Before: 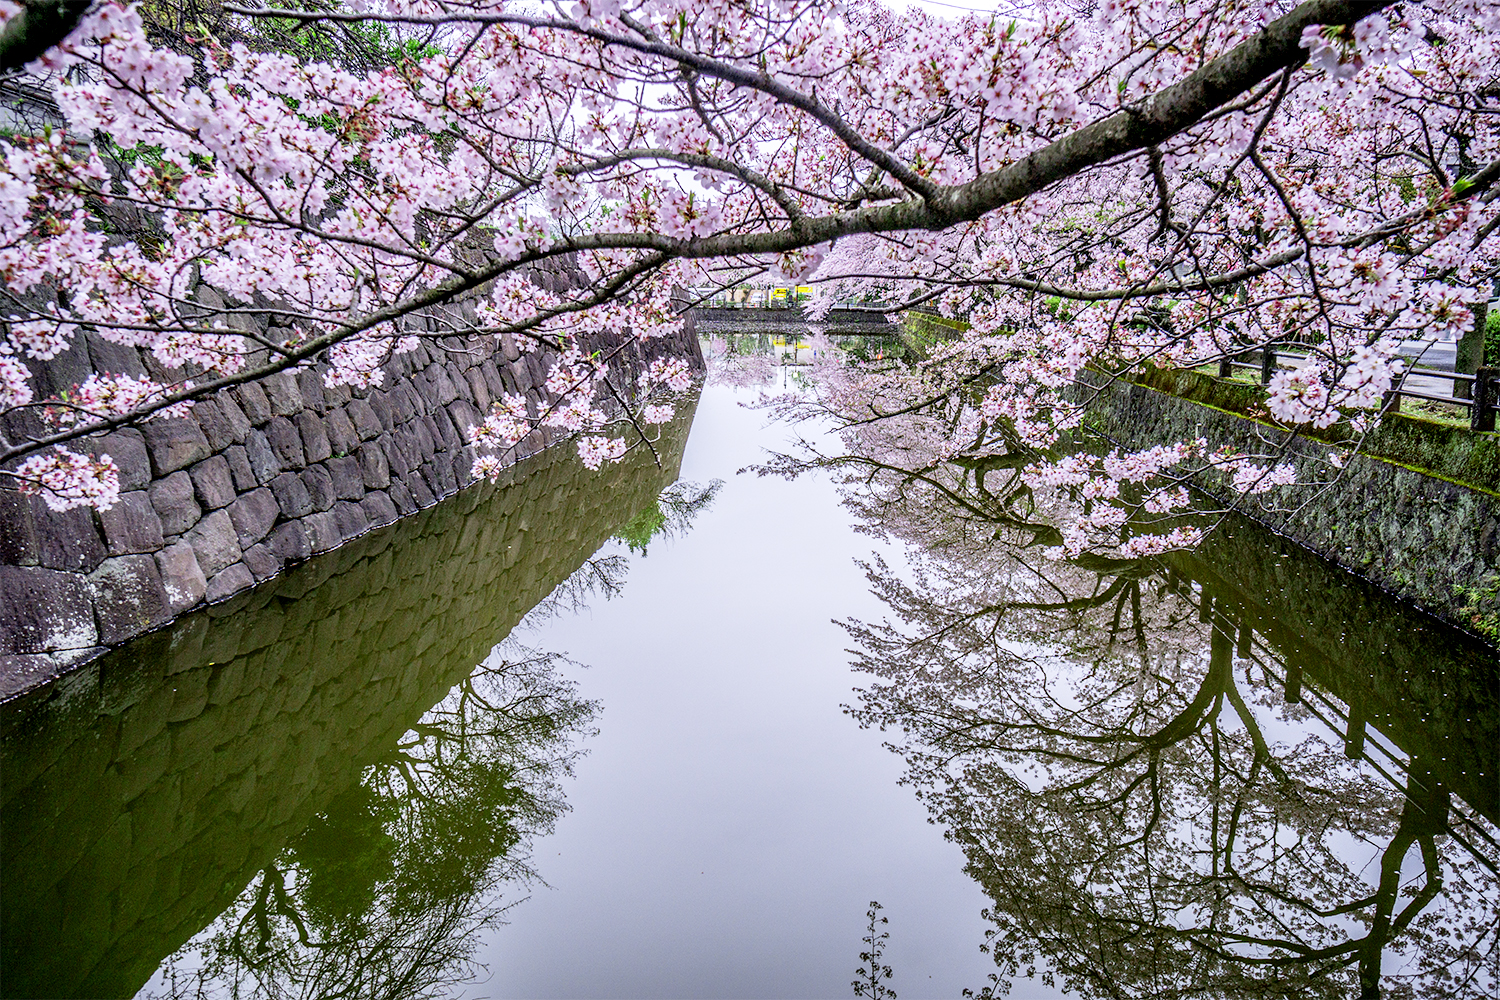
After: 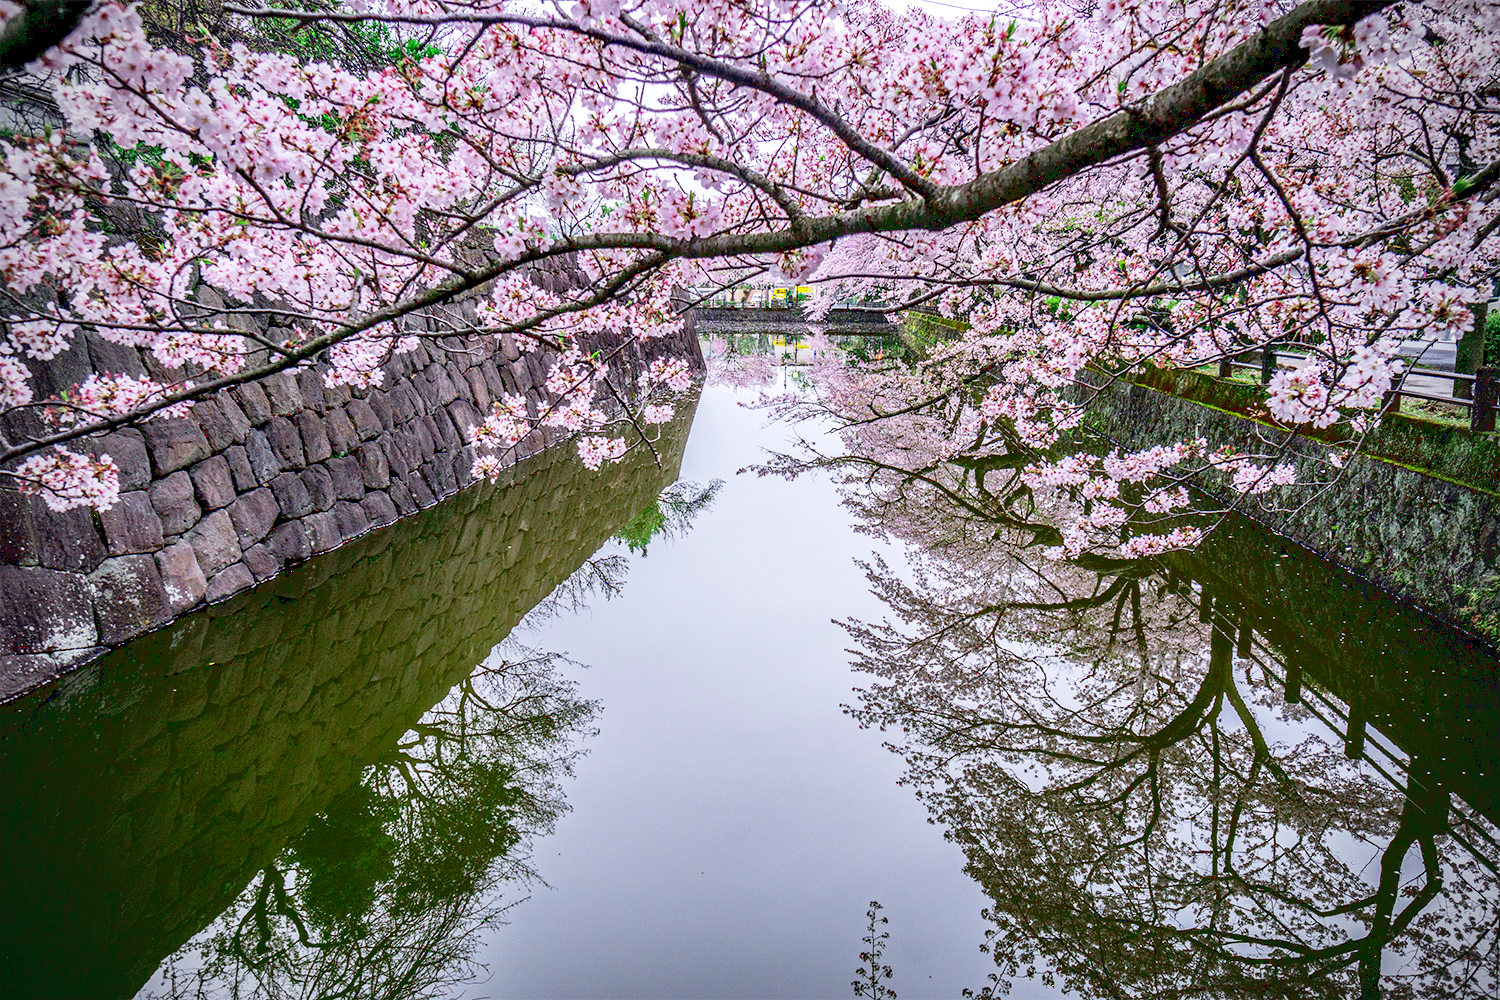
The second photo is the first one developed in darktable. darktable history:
haze removal: compatibility mode true, adaptive false
tone curve: curves: ch0 [(0.122, 0.111) (1, 1)]
vignetting: fall-off start 79.88%
